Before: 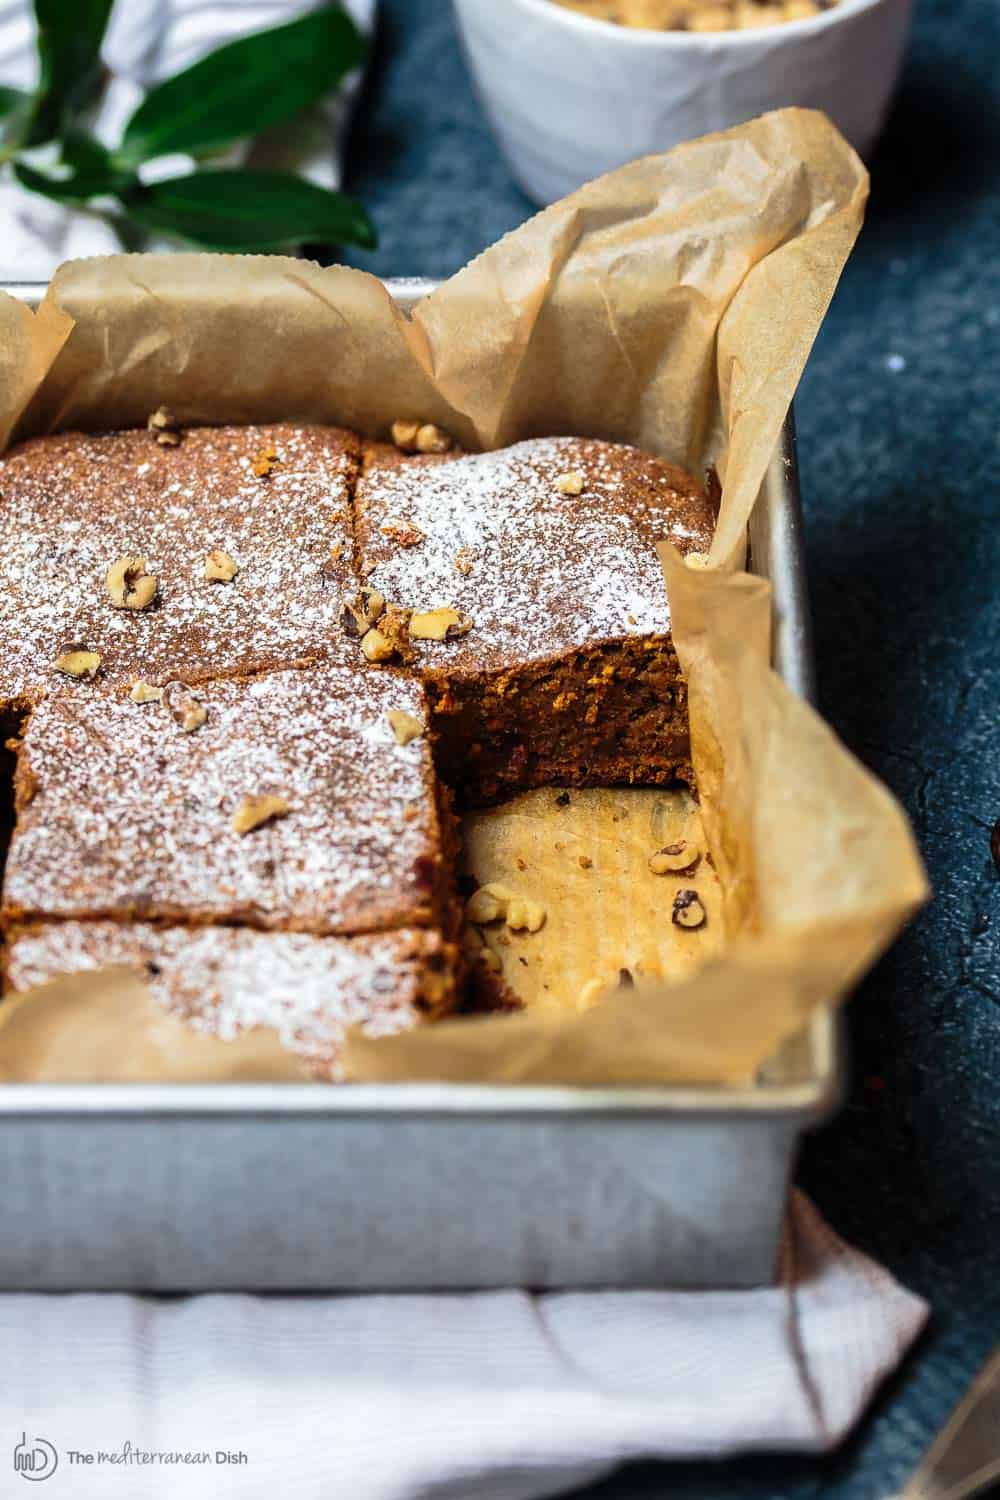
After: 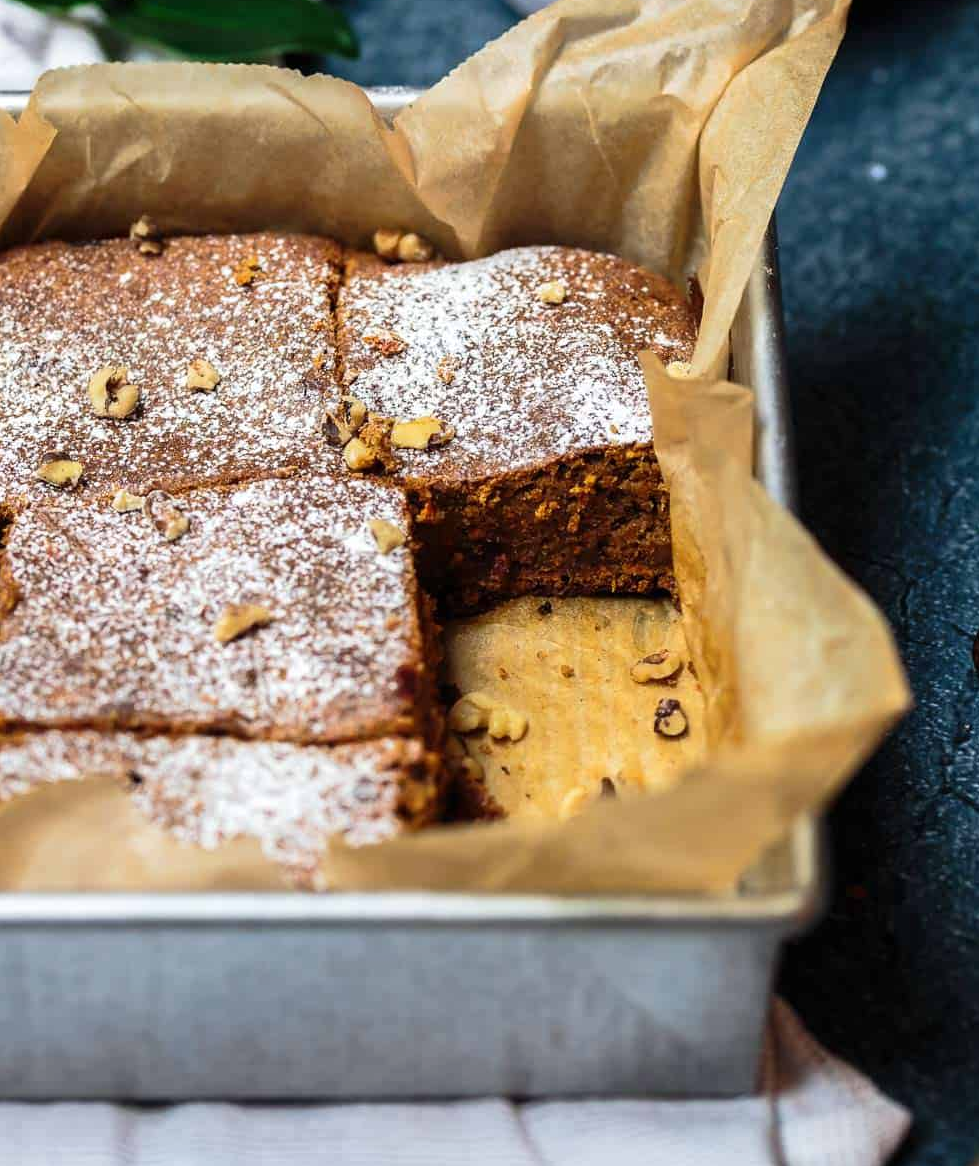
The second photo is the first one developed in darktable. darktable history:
crop and rotate: left 1.808%, top 12.842%, right 0.282%, bottom 9.369%
tone equalizer: mask exposure compensation -0.513 EV
